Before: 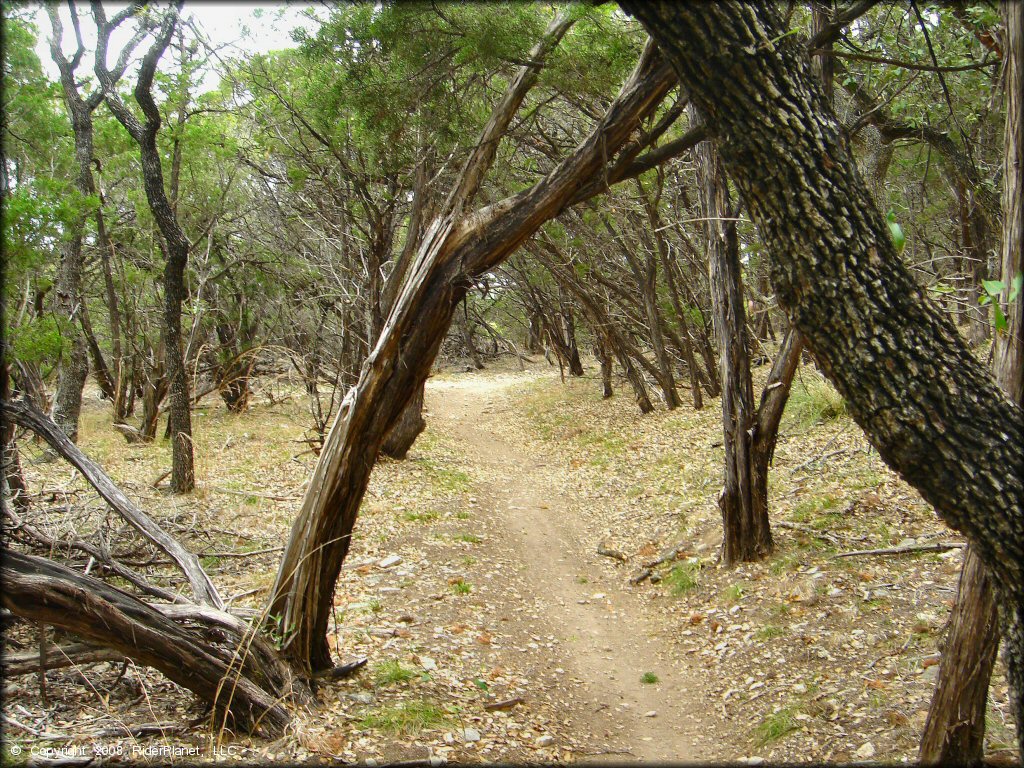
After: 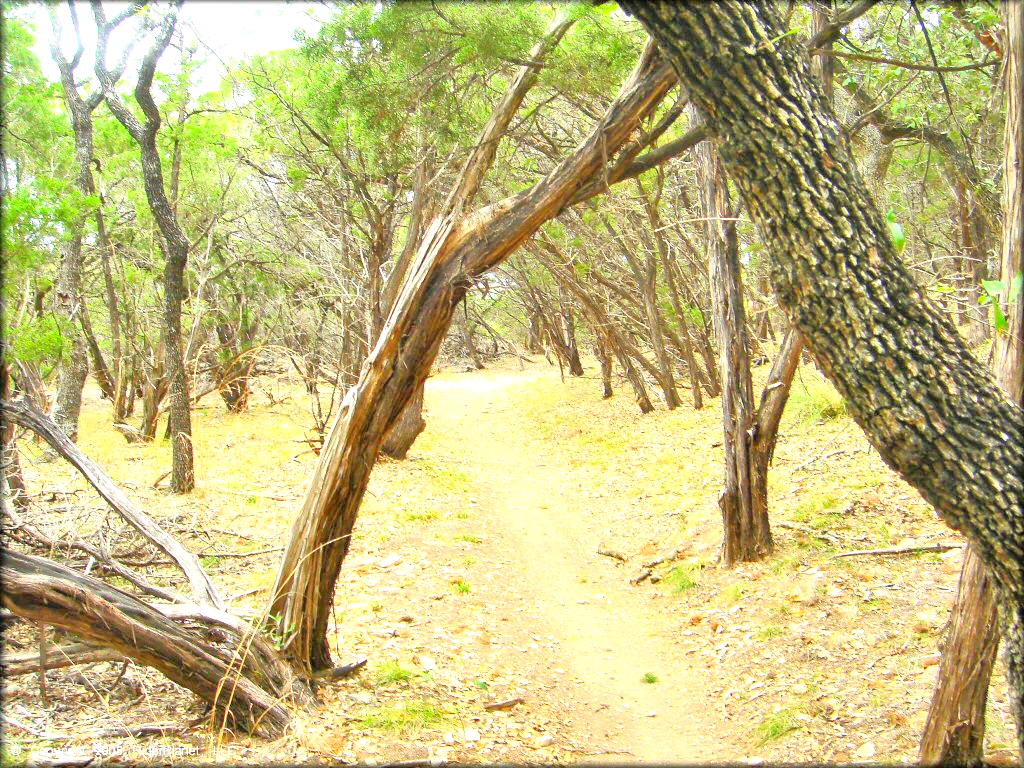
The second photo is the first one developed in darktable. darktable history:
contrast brightness saturation: contrast 0.203, brightness 0.167, saturation 0.217
tone equalizer: -7 EV 0.142 EV, -6 EV 0.608 EV, -5 EV 1.18 EV, -4 EV 1.3 EV, -3 EV 1.16 EV, -2 EV 0.6 EV, -1 EV 0.164 EV
exposure: exposure 1.136 EV, compensate highlight preservation false
